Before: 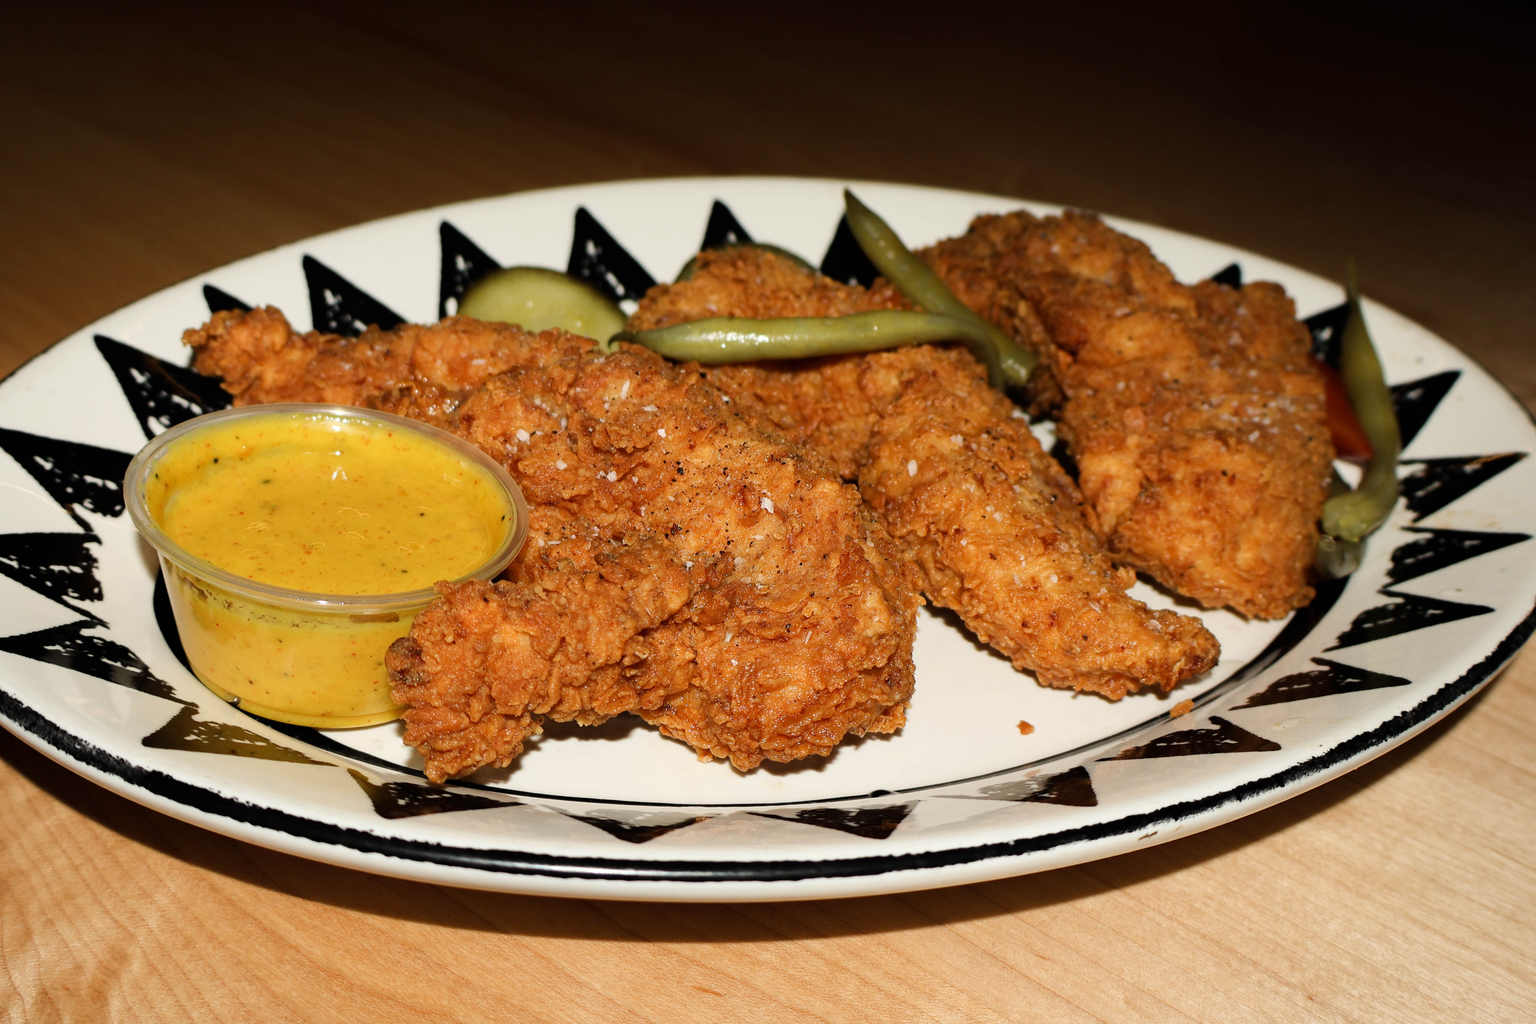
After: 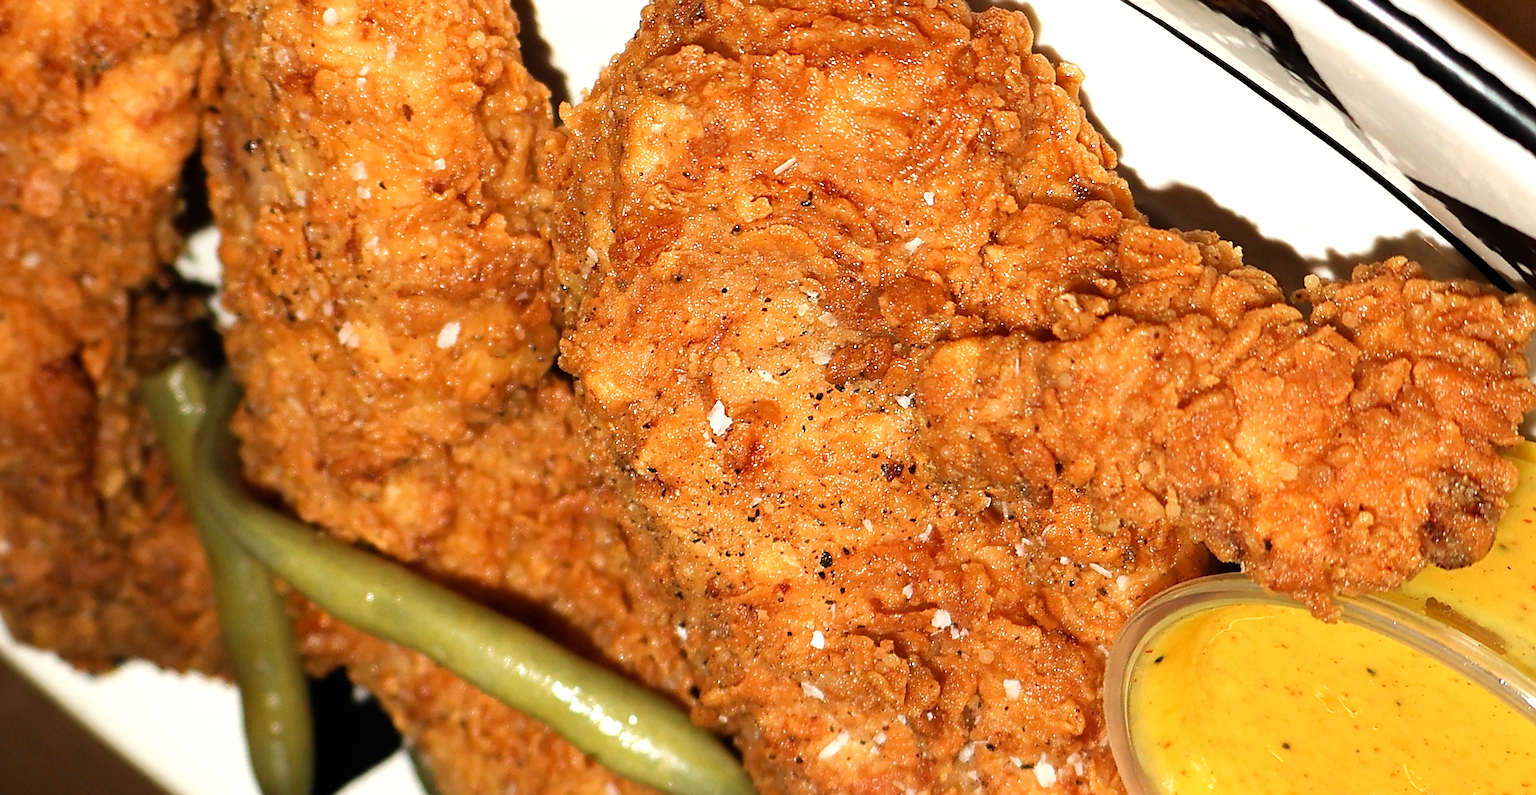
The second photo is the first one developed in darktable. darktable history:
crop and rotate: angle 148.43°, left 9.148%, top 15.651%, right 4.361%, bottom 17.117%
exposure: exposure 0.607 EV, compensate exposure bias true, compensate highlight preservation false
sharpen: on, module defaults
